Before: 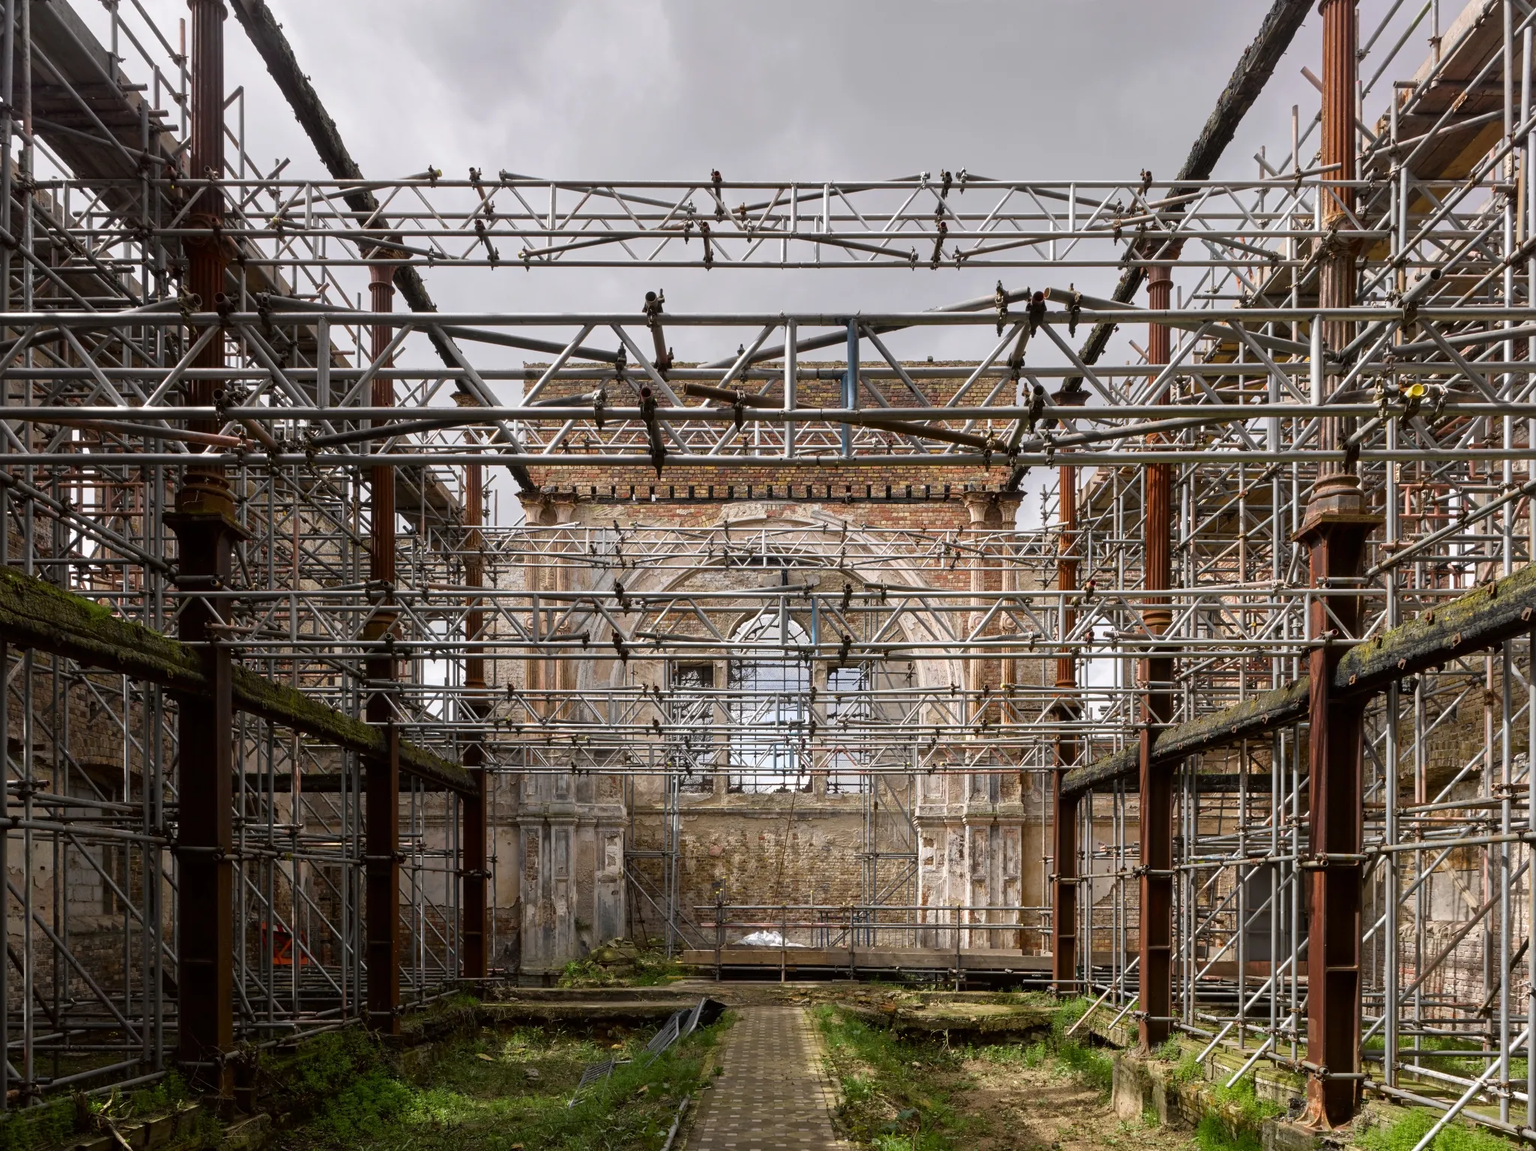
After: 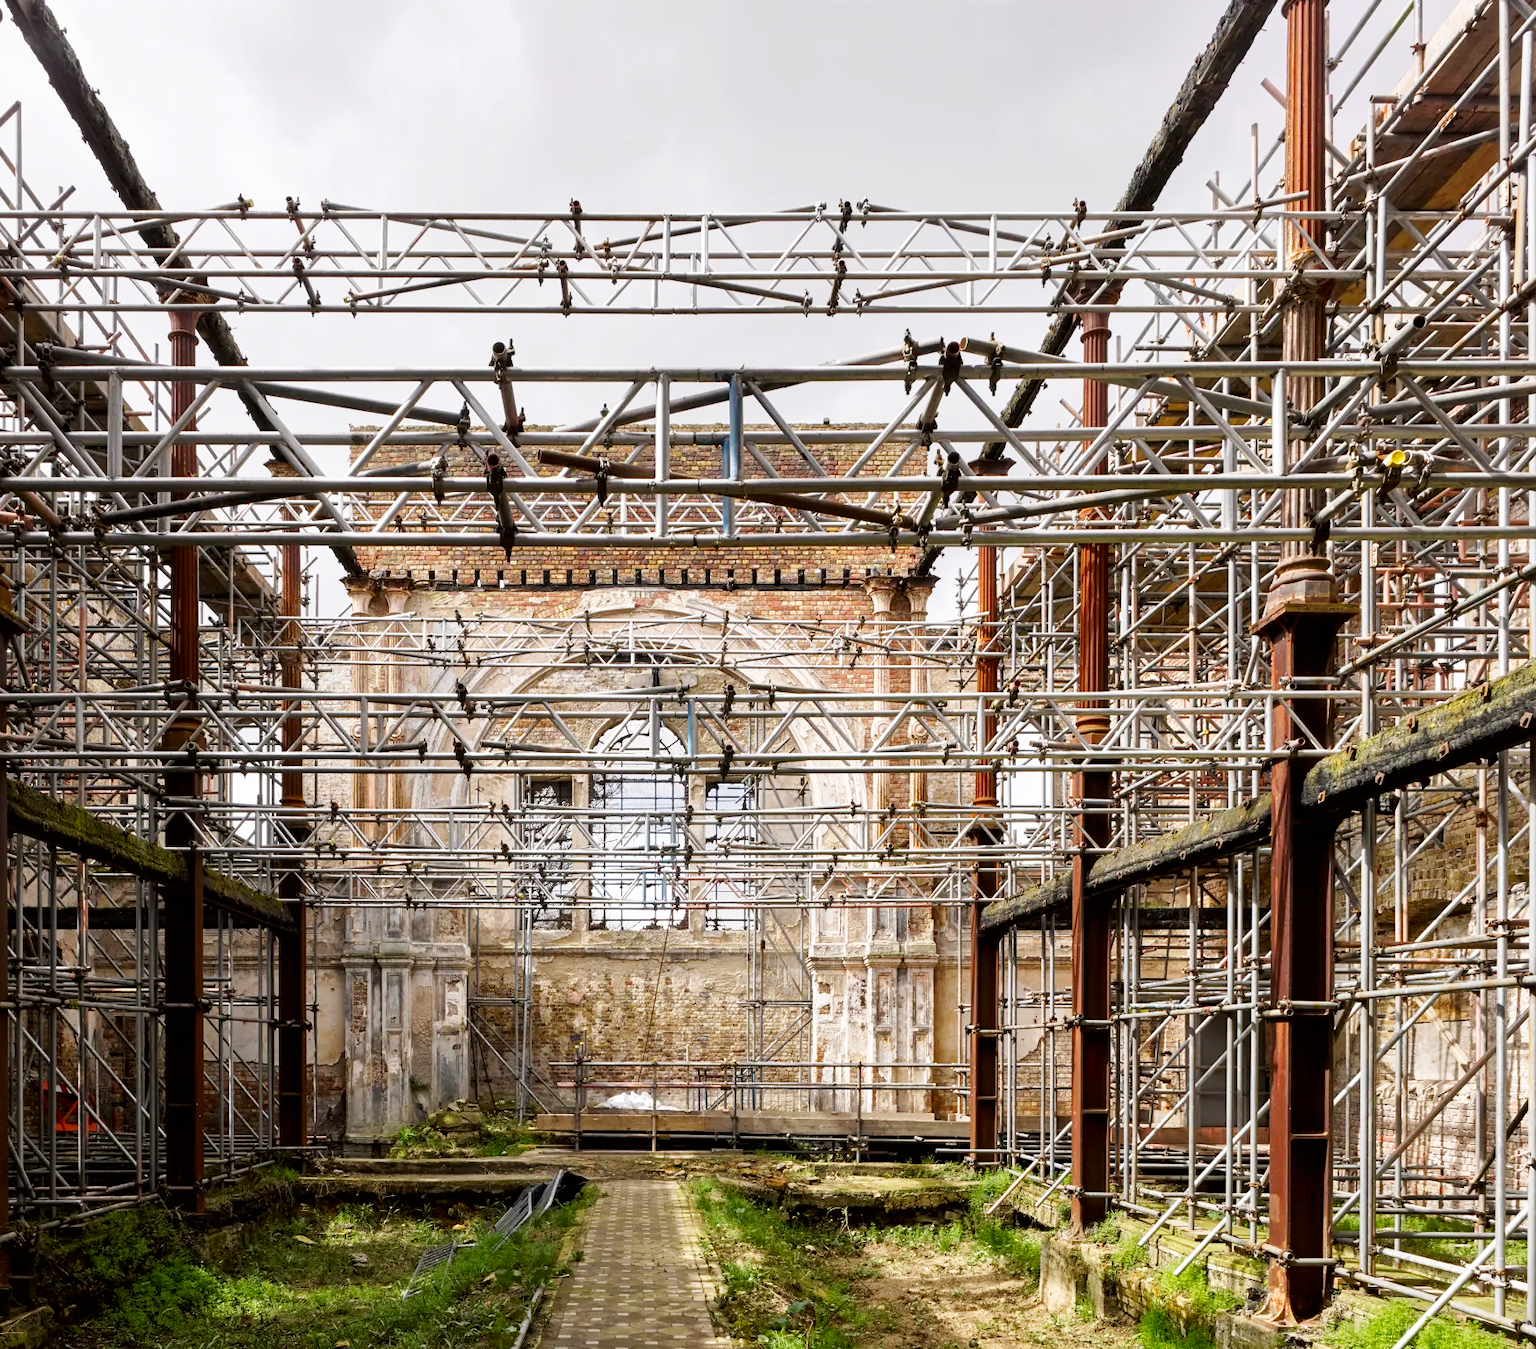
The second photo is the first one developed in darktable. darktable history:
crop and rotate: left 14.723%
base curve: curves: ch0 [(0, 0) (0.005, 0.002) (0.15, 0.3) (0.4, 0.7) (0.75, 0.95) (1, 1)], preserve colors none
